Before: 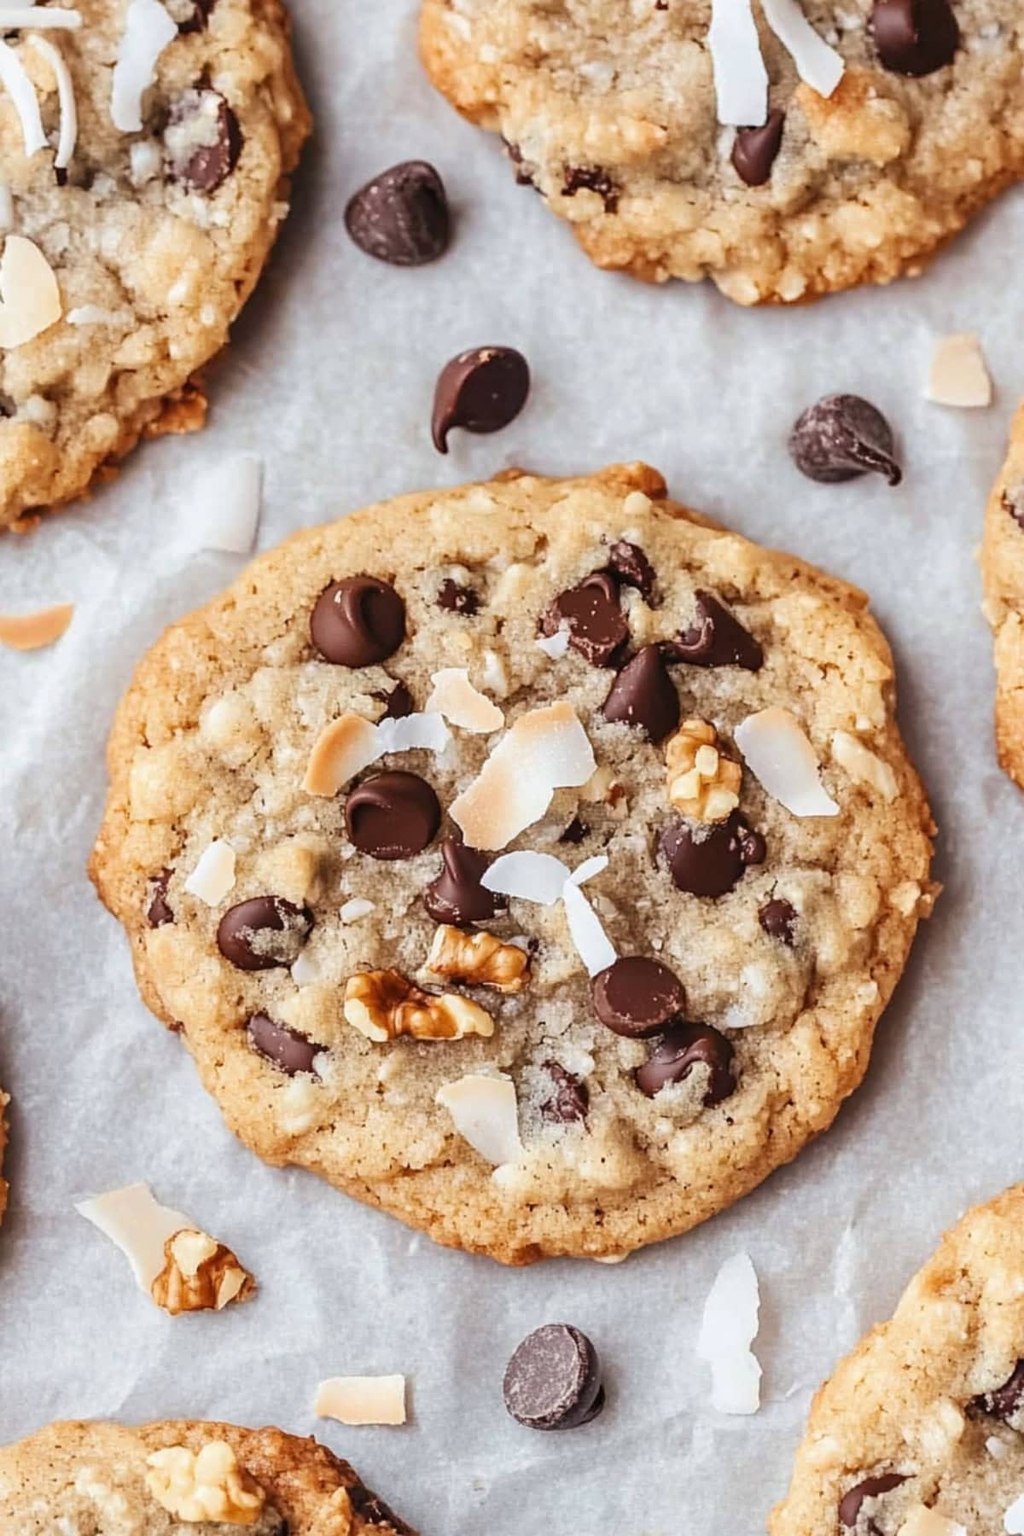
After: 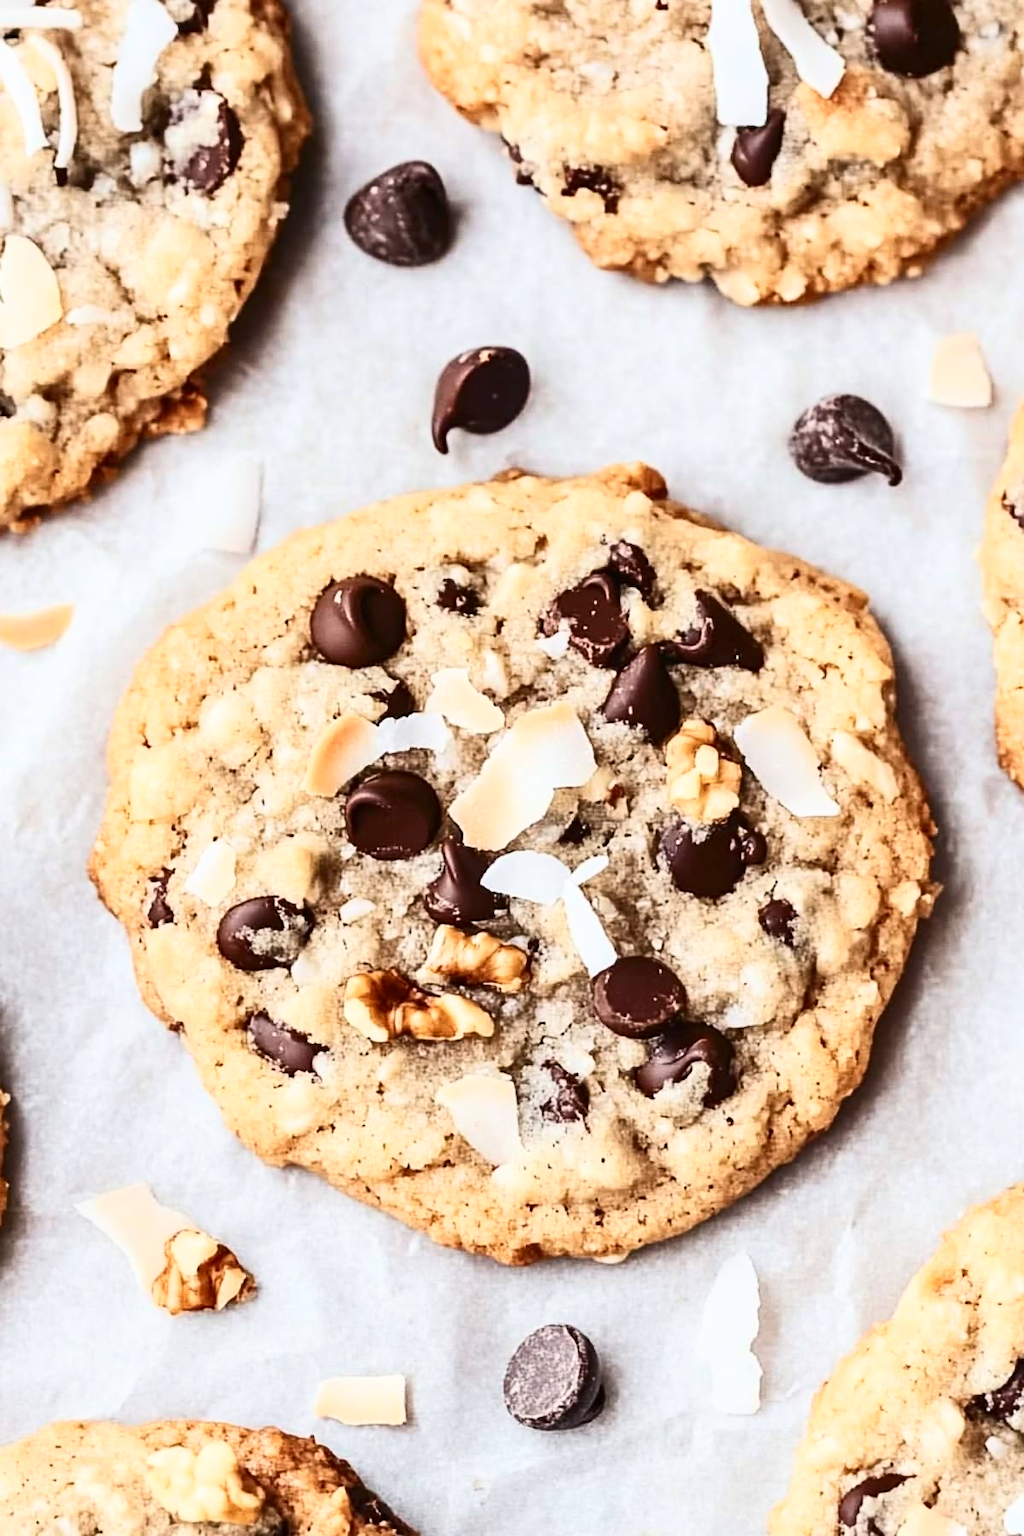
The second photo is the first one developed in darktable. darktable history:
contrast brightness saturation: contrast 0.384, brightness 0.097
